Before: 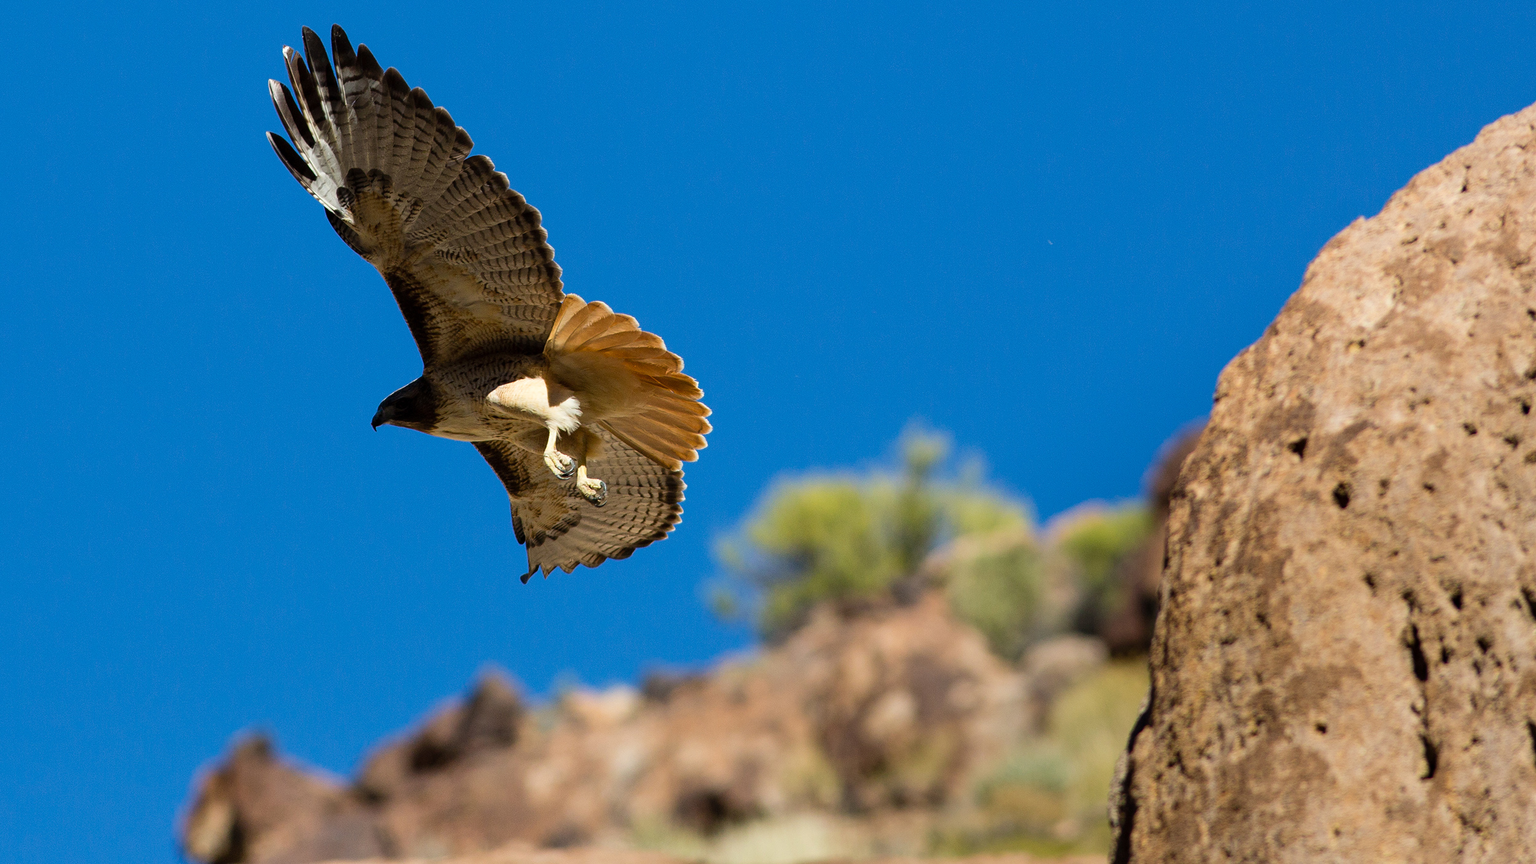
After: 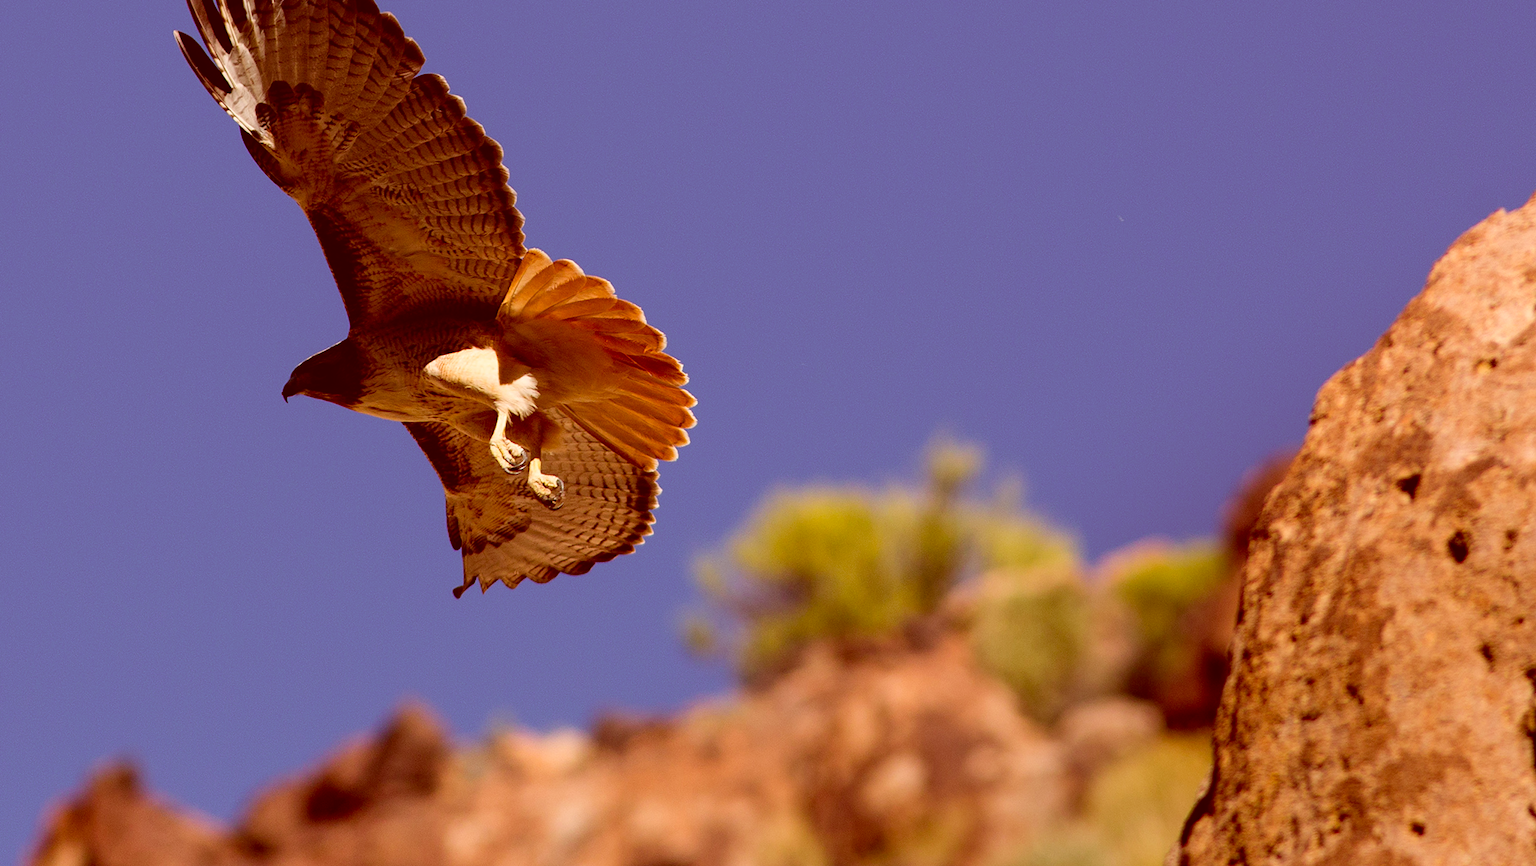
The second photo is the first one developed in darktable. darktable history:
contrast brightness saturation: brightness -0.023, saturation 0.368
crop and rotate: angle -3.2°, left 5.226%, top 5.184%, right 4.746%, bottom 4.522%
color correction: highlights a* 9.42, highlights b* 8.57, shadows a* 39.37, shadows b* 39.2, saturation 0.804
